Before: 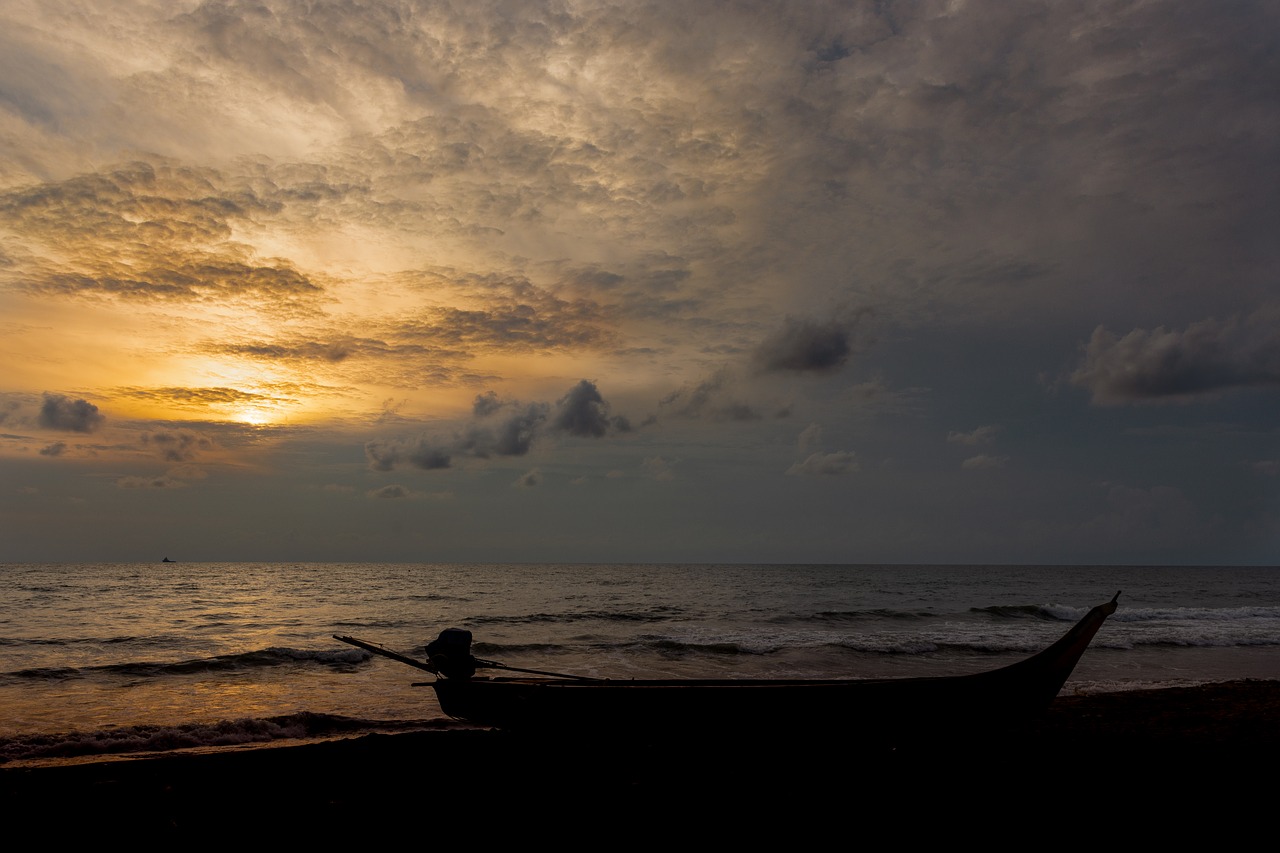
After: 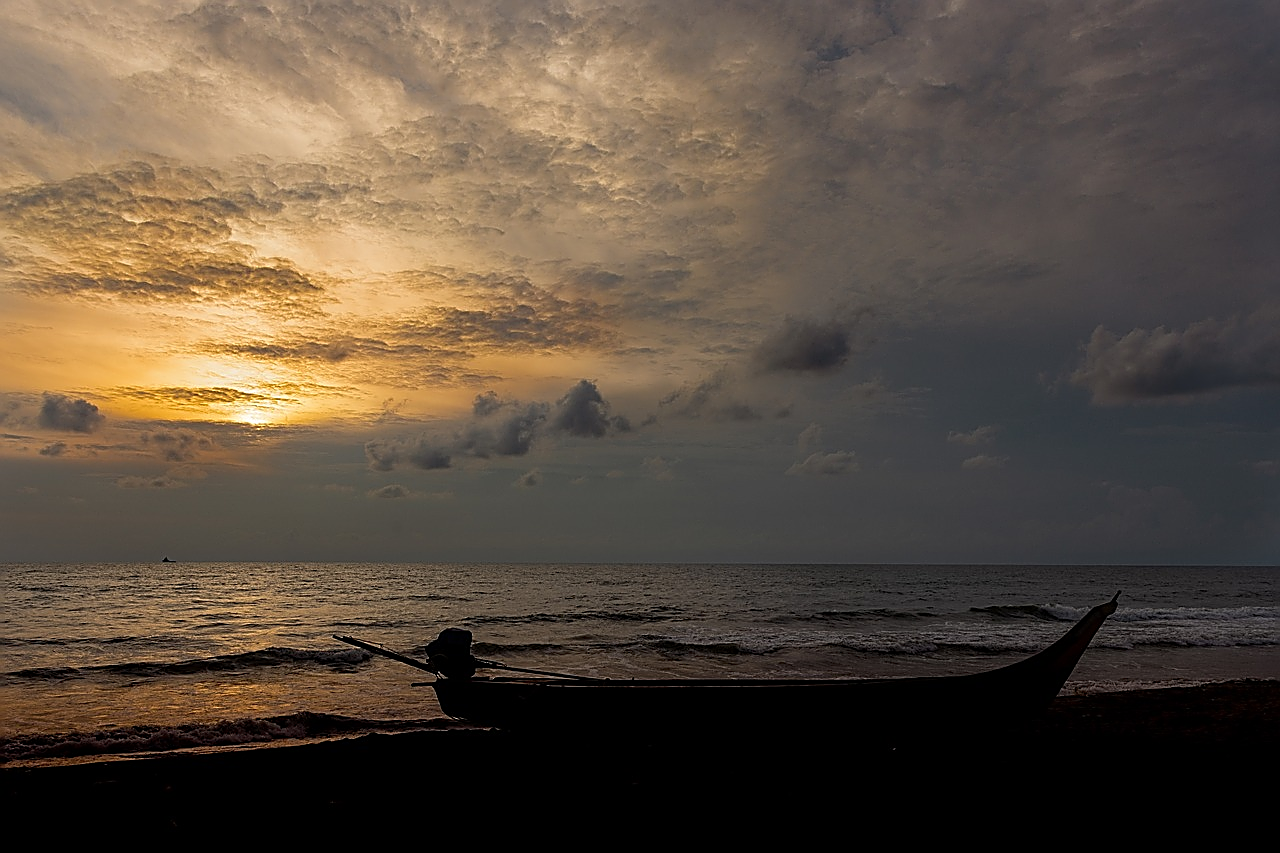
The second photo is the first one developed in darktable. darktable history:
sharpen: radius 1.702, amount 1.305
